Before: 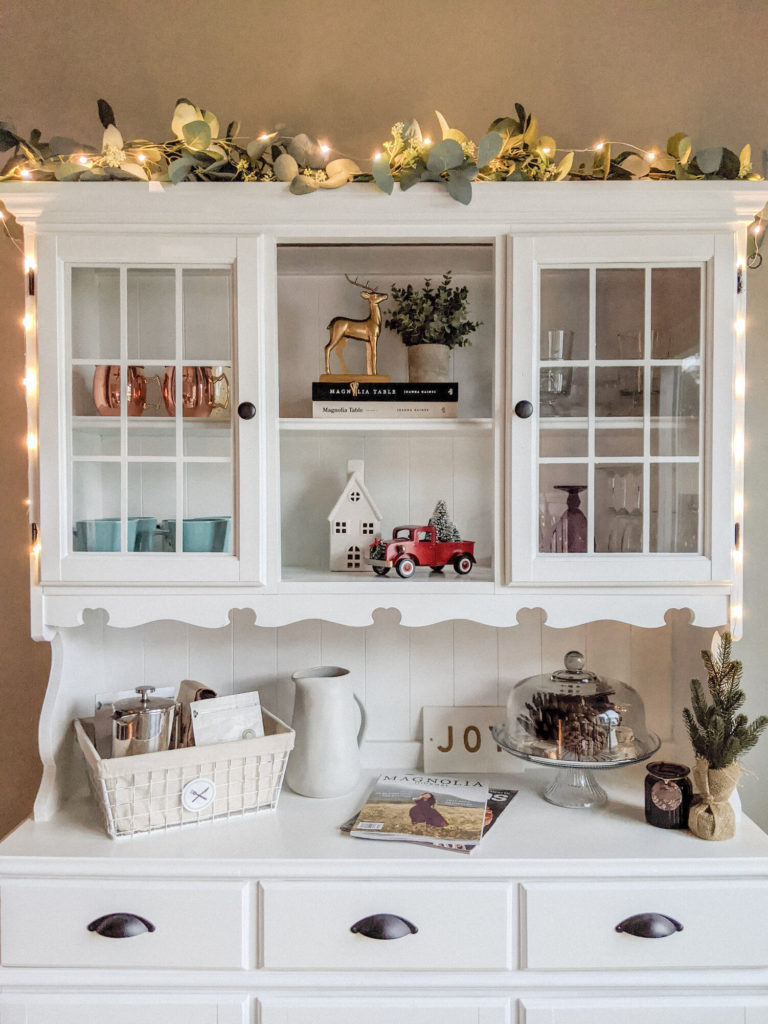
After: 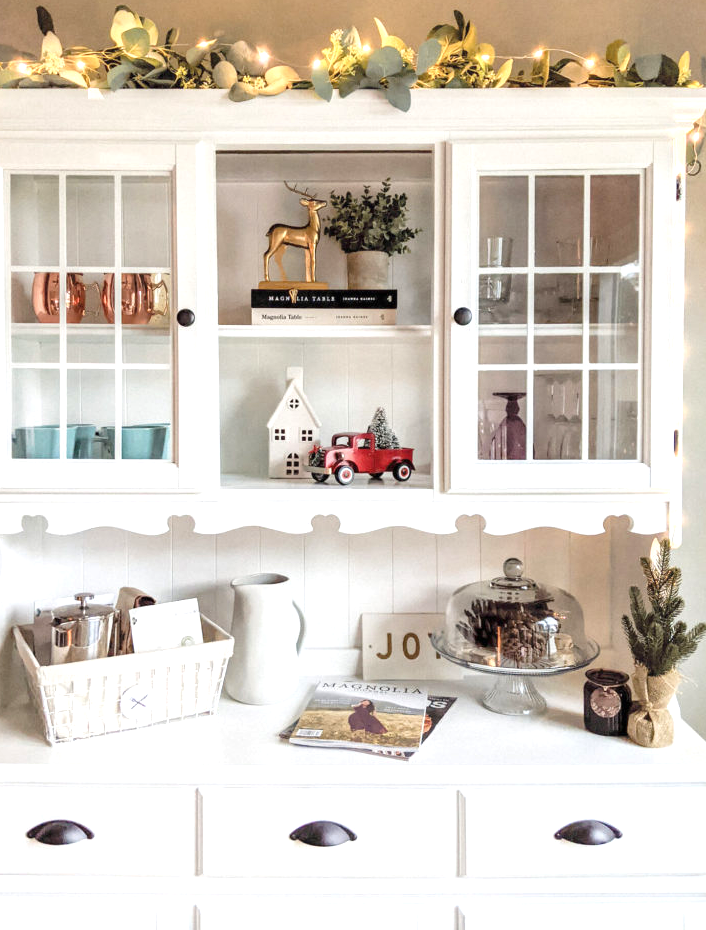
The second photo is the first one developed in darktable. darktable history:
crop and rotate: left 8.025%, top 9.14%
exposure: black level correction 0, exposure 0.694 EV, compensate exposure bias true, compensate highlight preservation false
